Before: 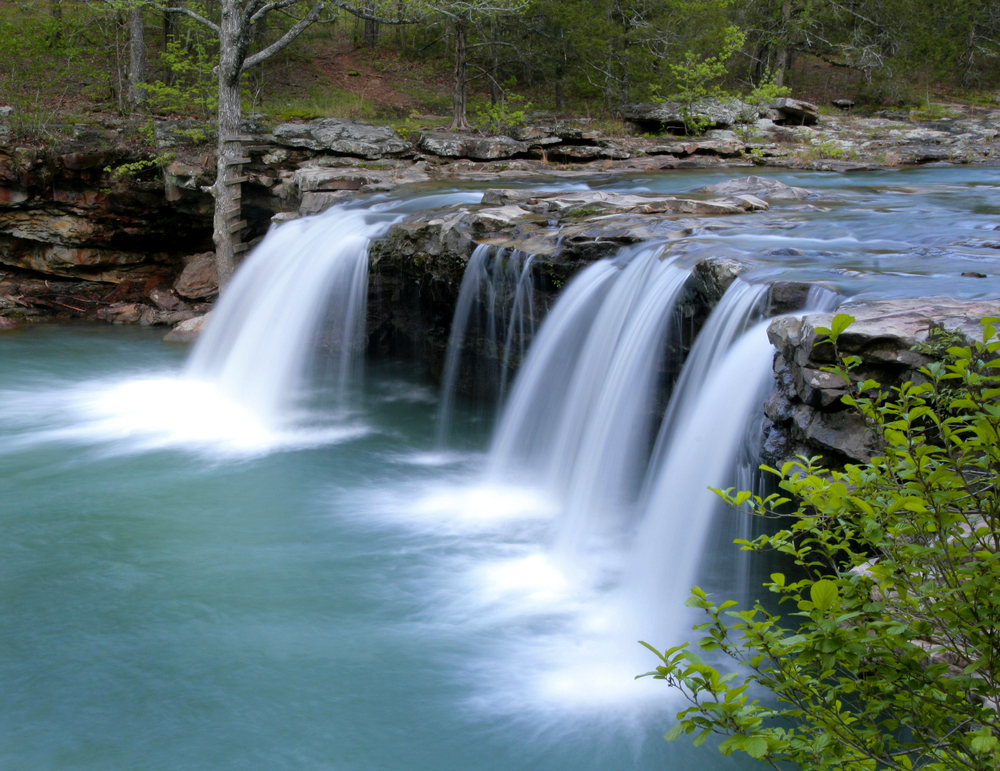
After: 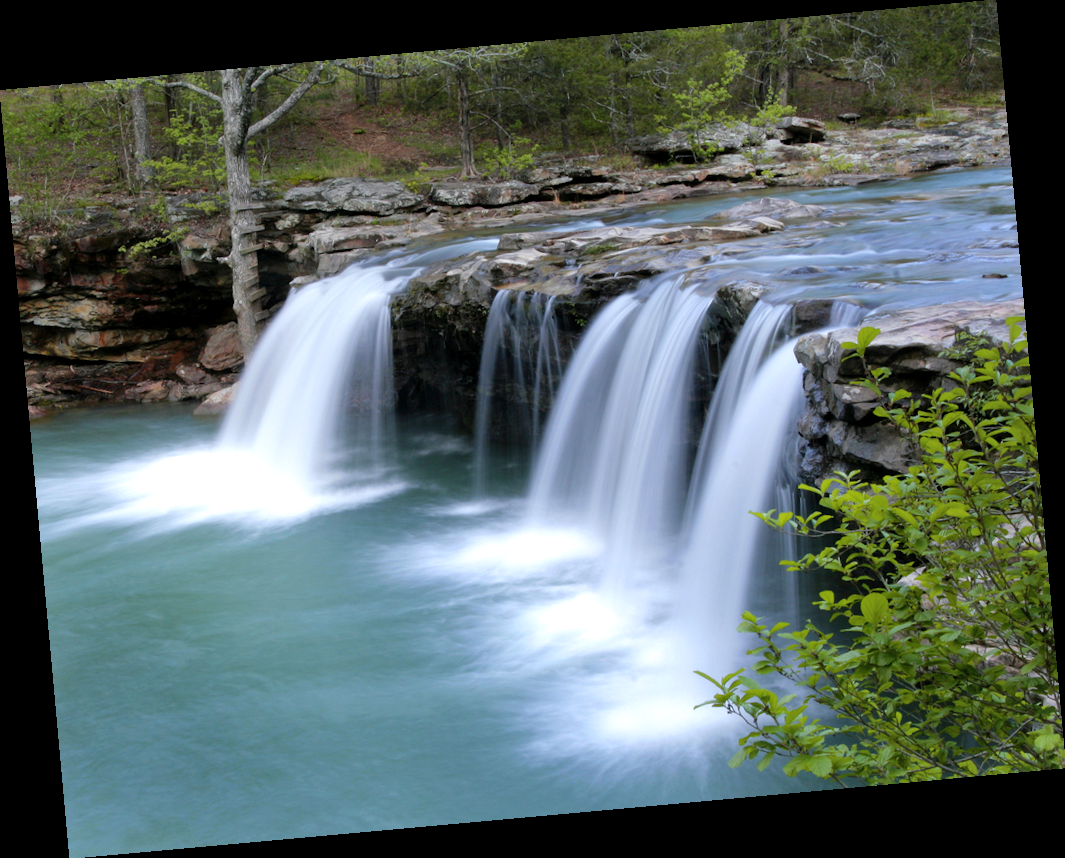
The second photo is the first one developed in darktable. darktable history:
shadows and highlights: radius 171.16, shadows 27, white point adjustment 3.13, highlights -67.95, soften with gaussian
rotate and perspective: rotation -5.2°, automatic cropping off
